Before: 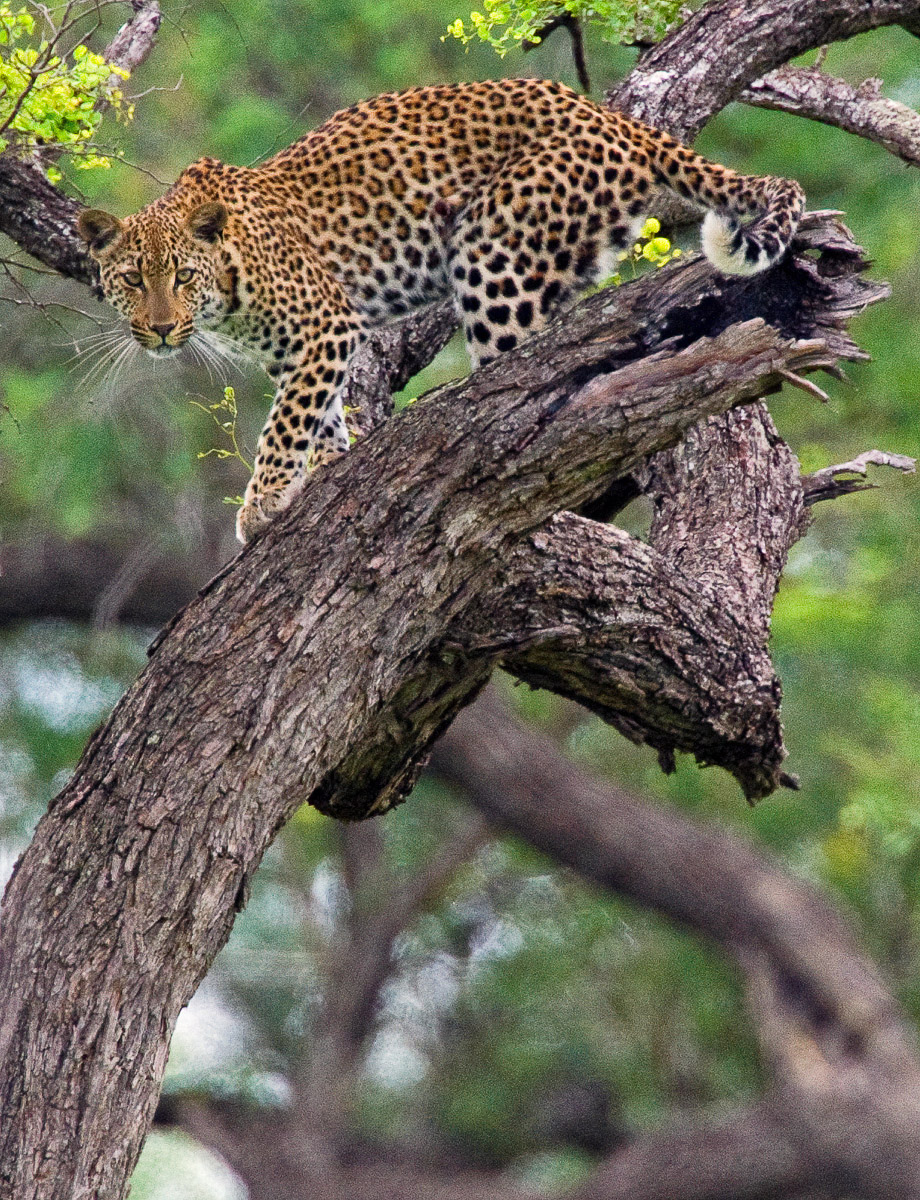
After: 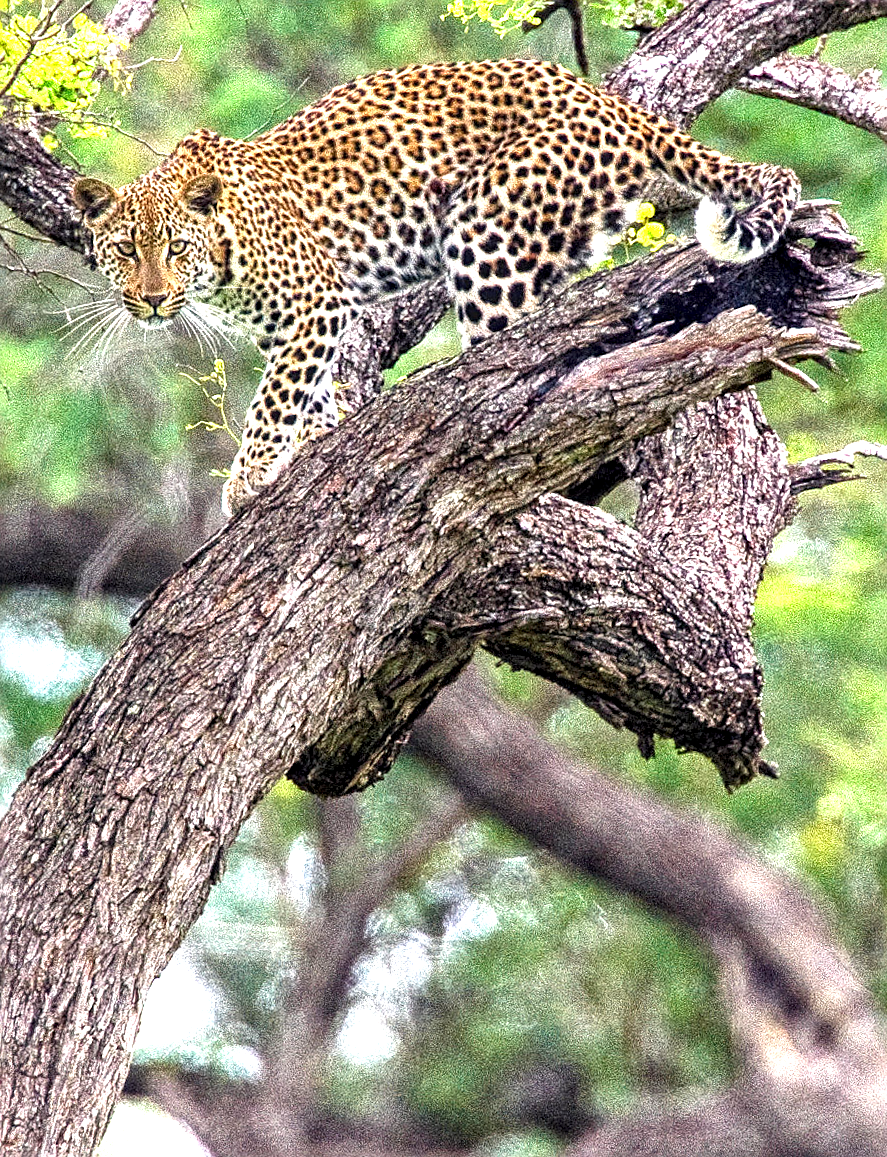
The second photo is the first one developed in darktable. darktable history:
local contrast: detail 150%
exposure: black level correction 0, exposure 1.199 EV, compensate highlight preservation false
crop and rotate: angle -1.62°
tone equalizer: mask exposure compensation -0.507 EV
sharpen: on, module defaults
